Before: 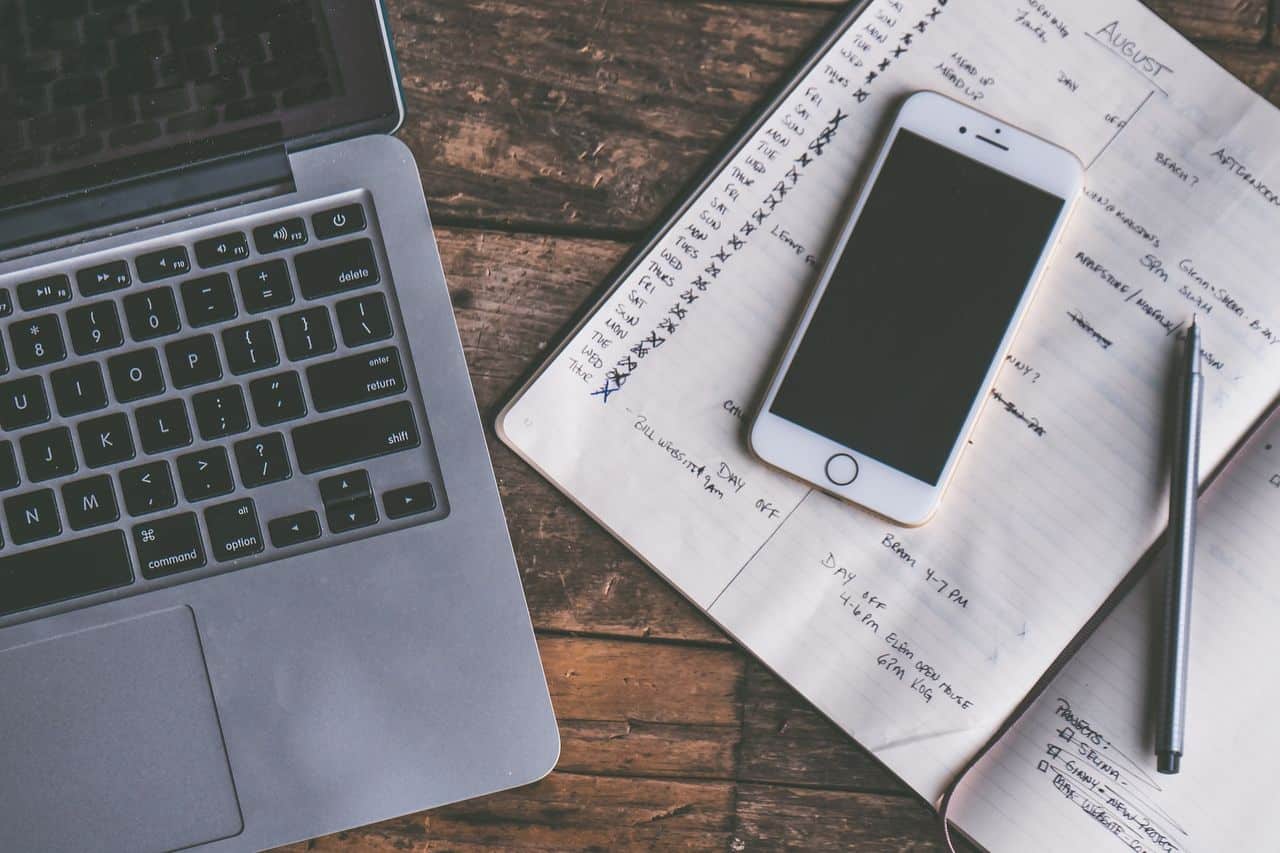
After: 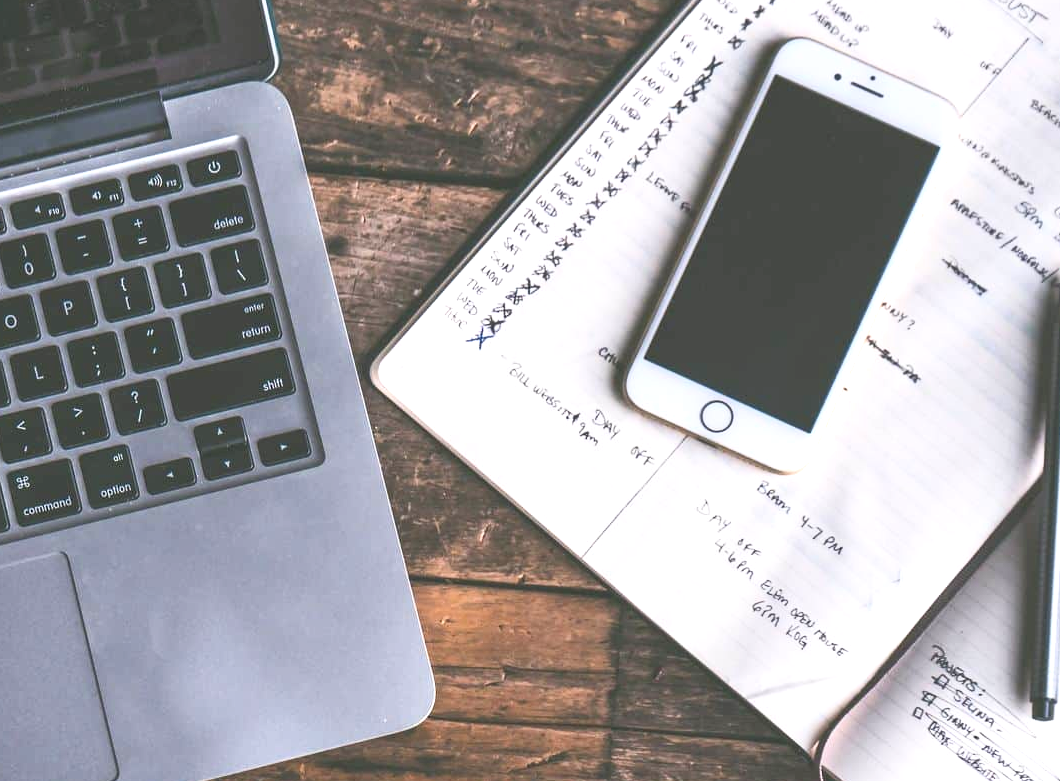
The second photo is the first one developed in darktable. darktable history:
exposure: black level correction 0, exposure 0.7 EV, compensate exposure bias true, compensate highlight preservation false
crop: left 9.807%, top 6.259%, right 7.334%, bottom 2.177%
shadows and highlights: shadows 0, highlights 40
